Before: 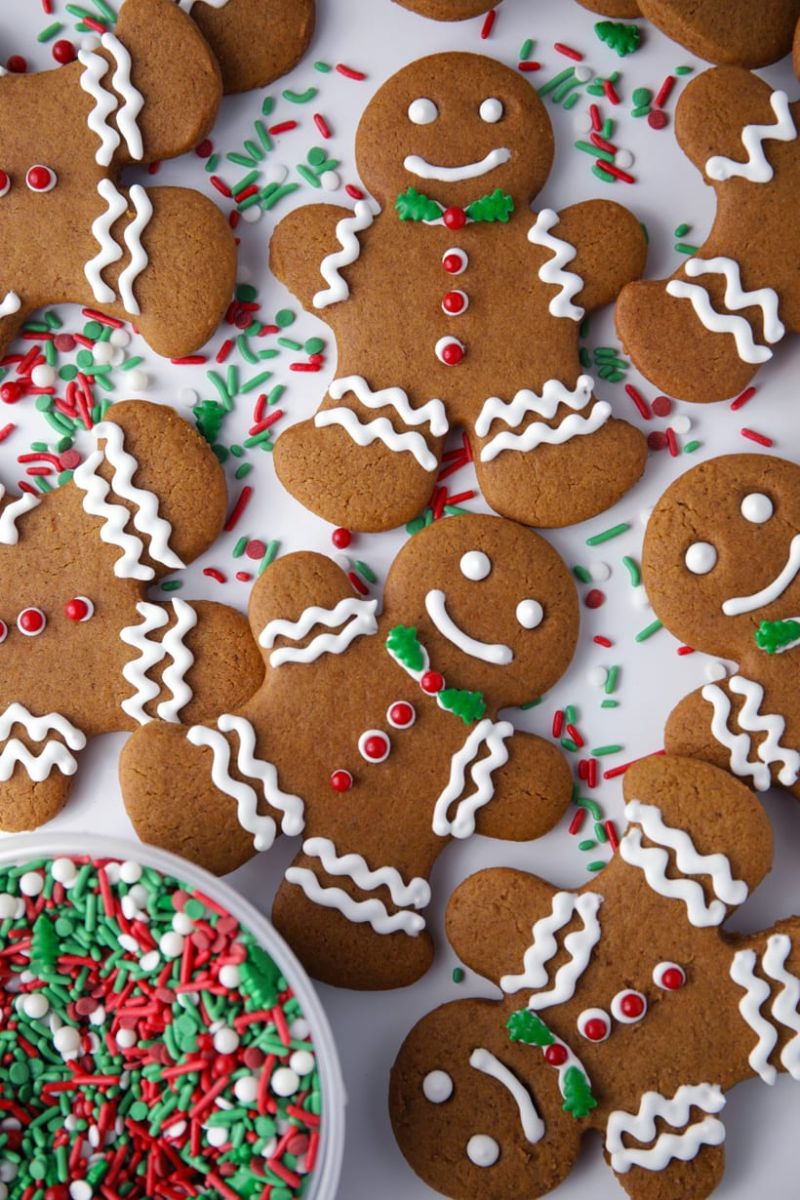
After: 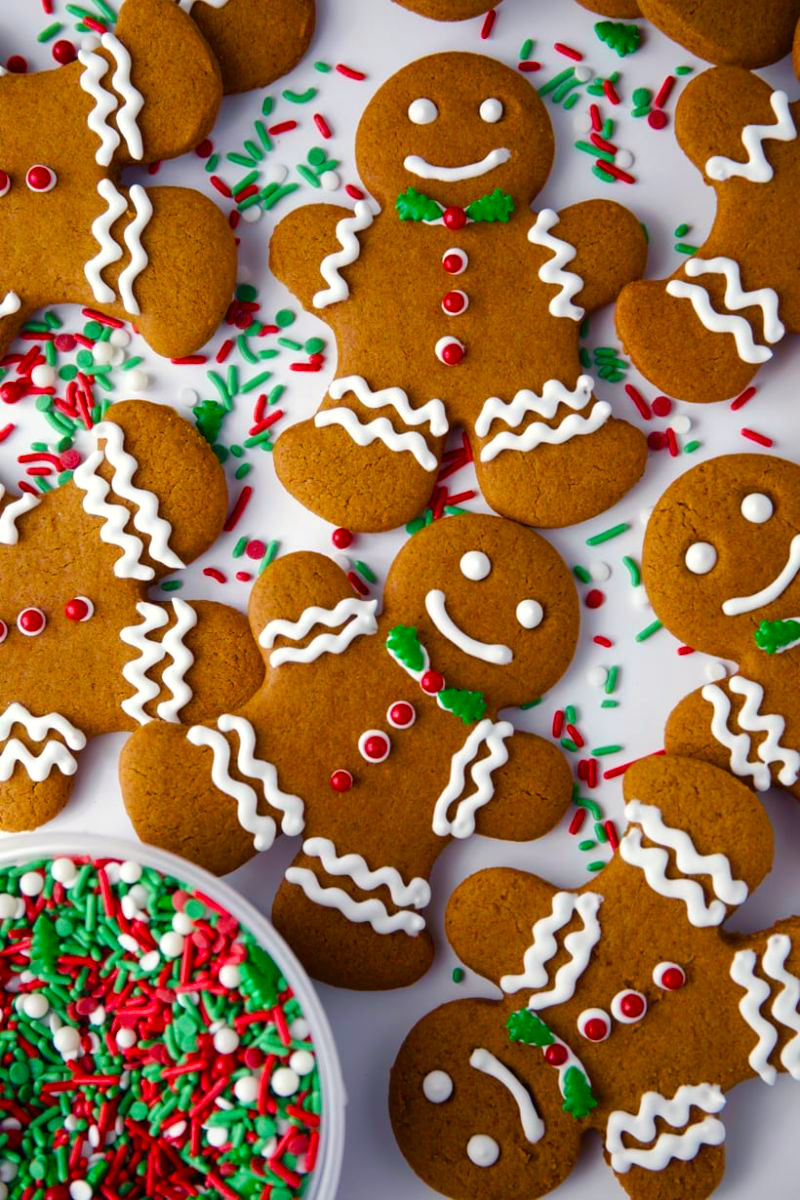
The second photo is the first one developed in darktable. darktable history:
color balance rgb: highlights gain › luminance 5.581%, highlights gain › chroma 1.339%, highlights gain › hue 91.03°, linear chroma grading › global chroma 14.369%, perceptual saturation grading › global saturation 27.259%, perceptual saturation grading › highlights -28.913%, perceptual saturation grading › mid-tones 15.698%, perceptual saturation grading › shadows 34.099%, global vibrance 20%
